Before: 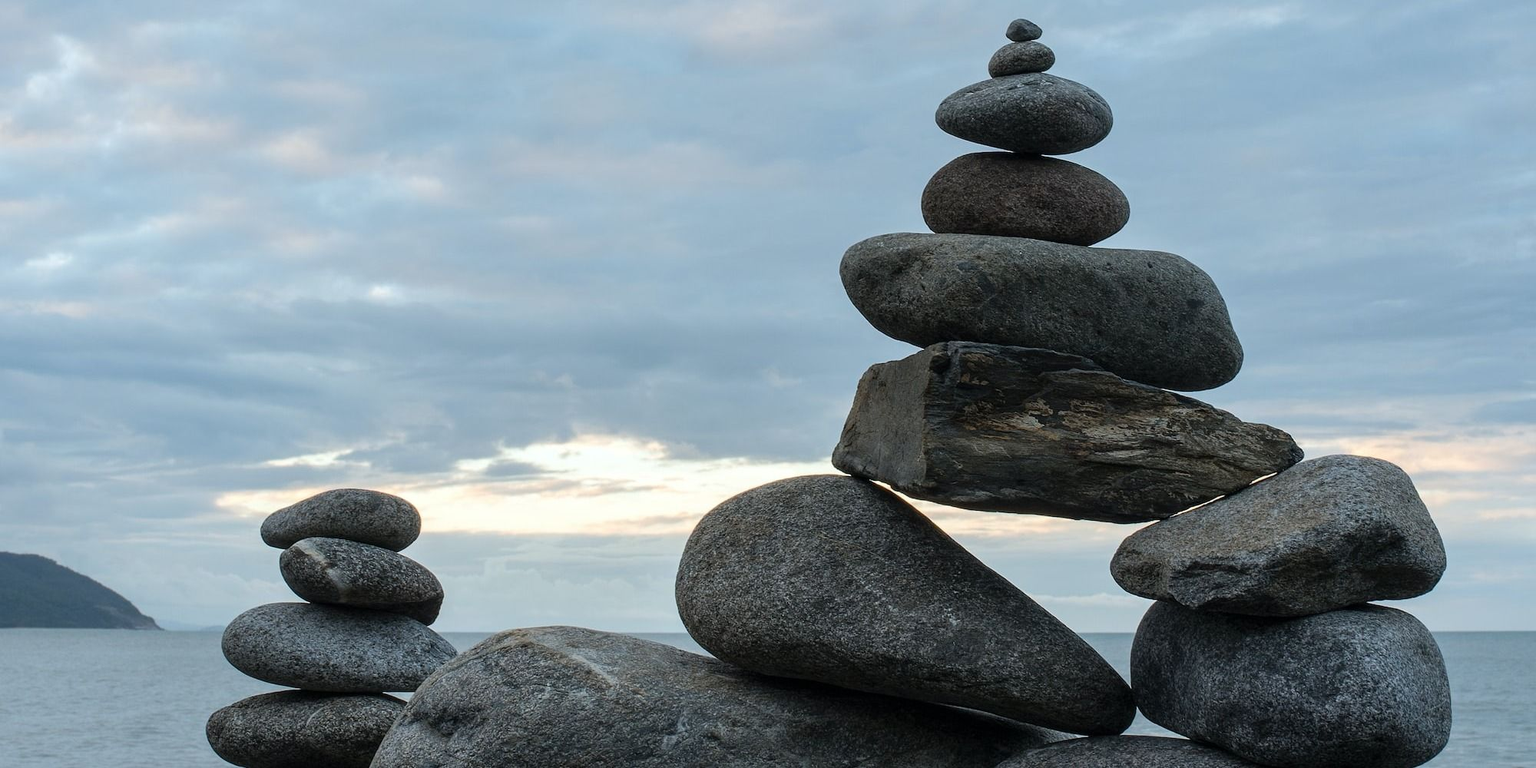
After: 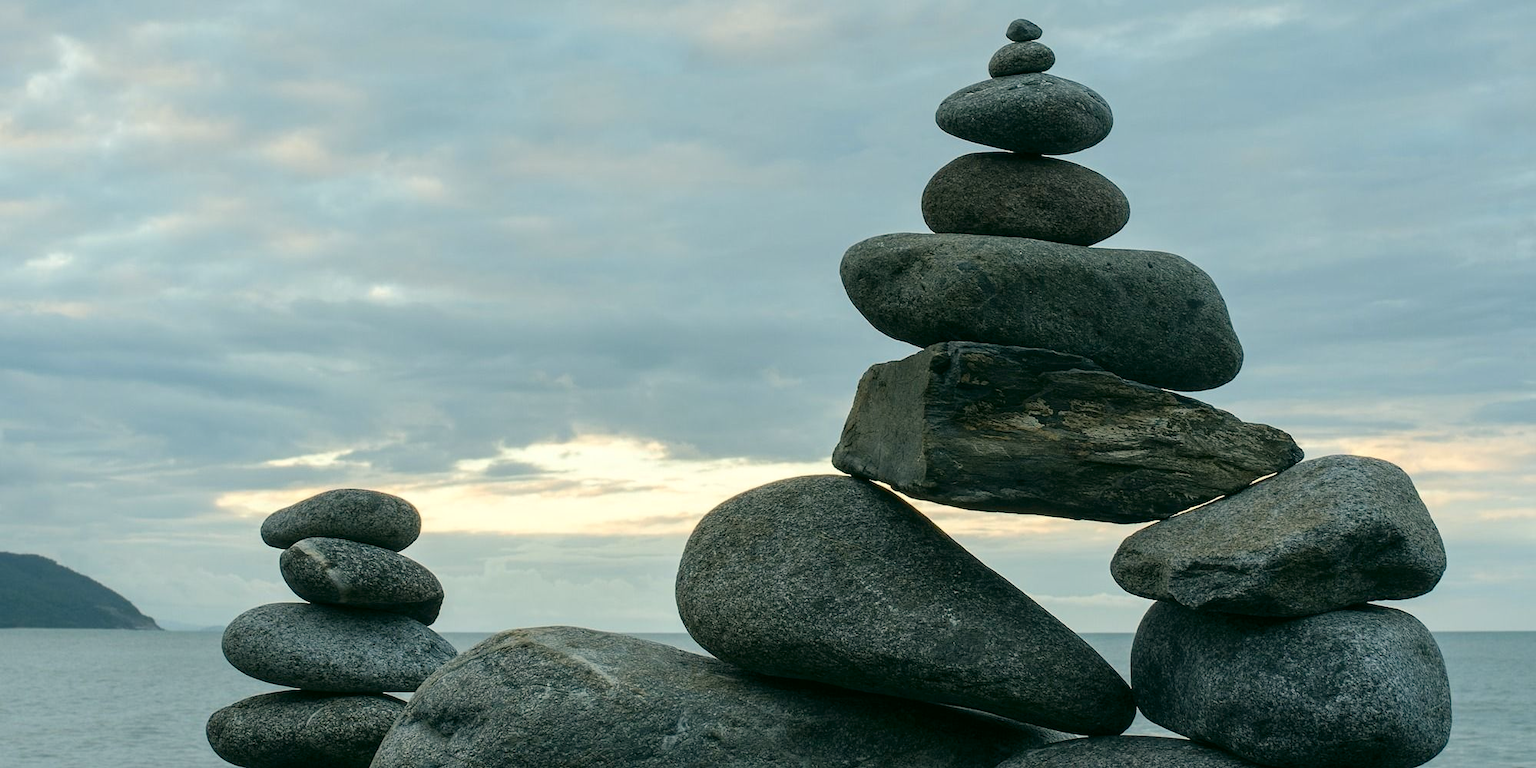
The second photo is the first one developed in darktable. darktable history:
color correction: highlights a* -0.389, highlights b* 9.24, shadows a* -9.06, shadows b* 1.21
